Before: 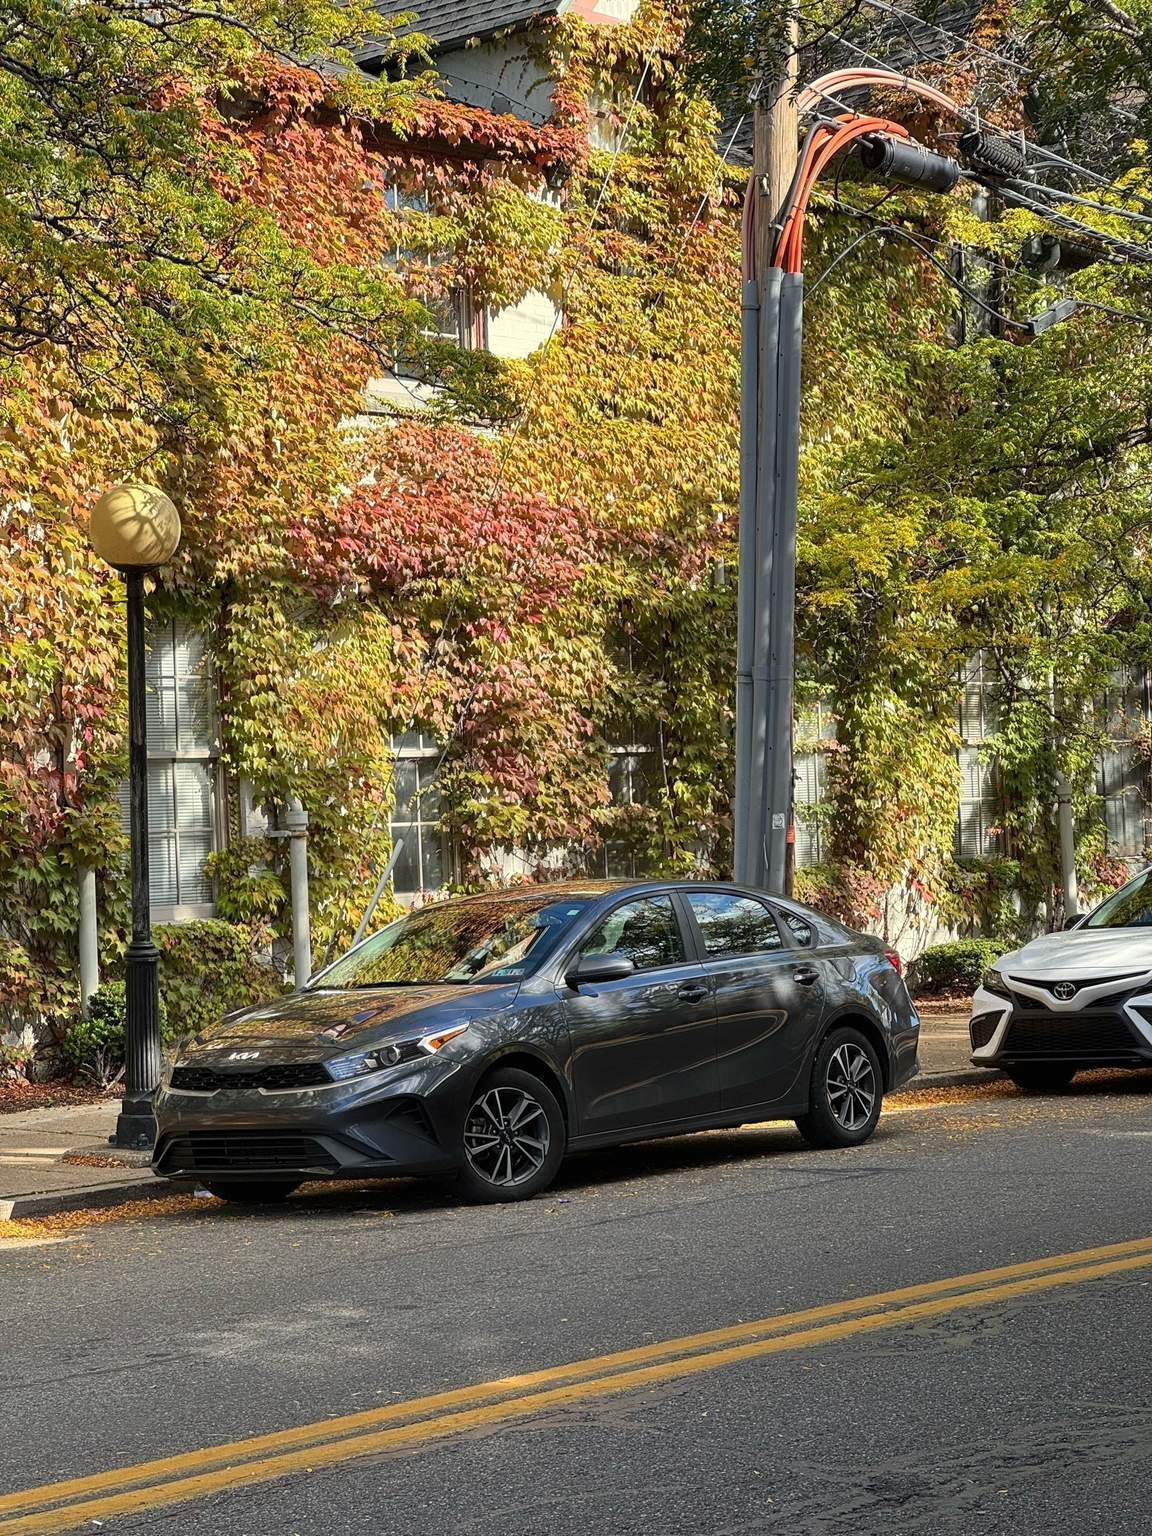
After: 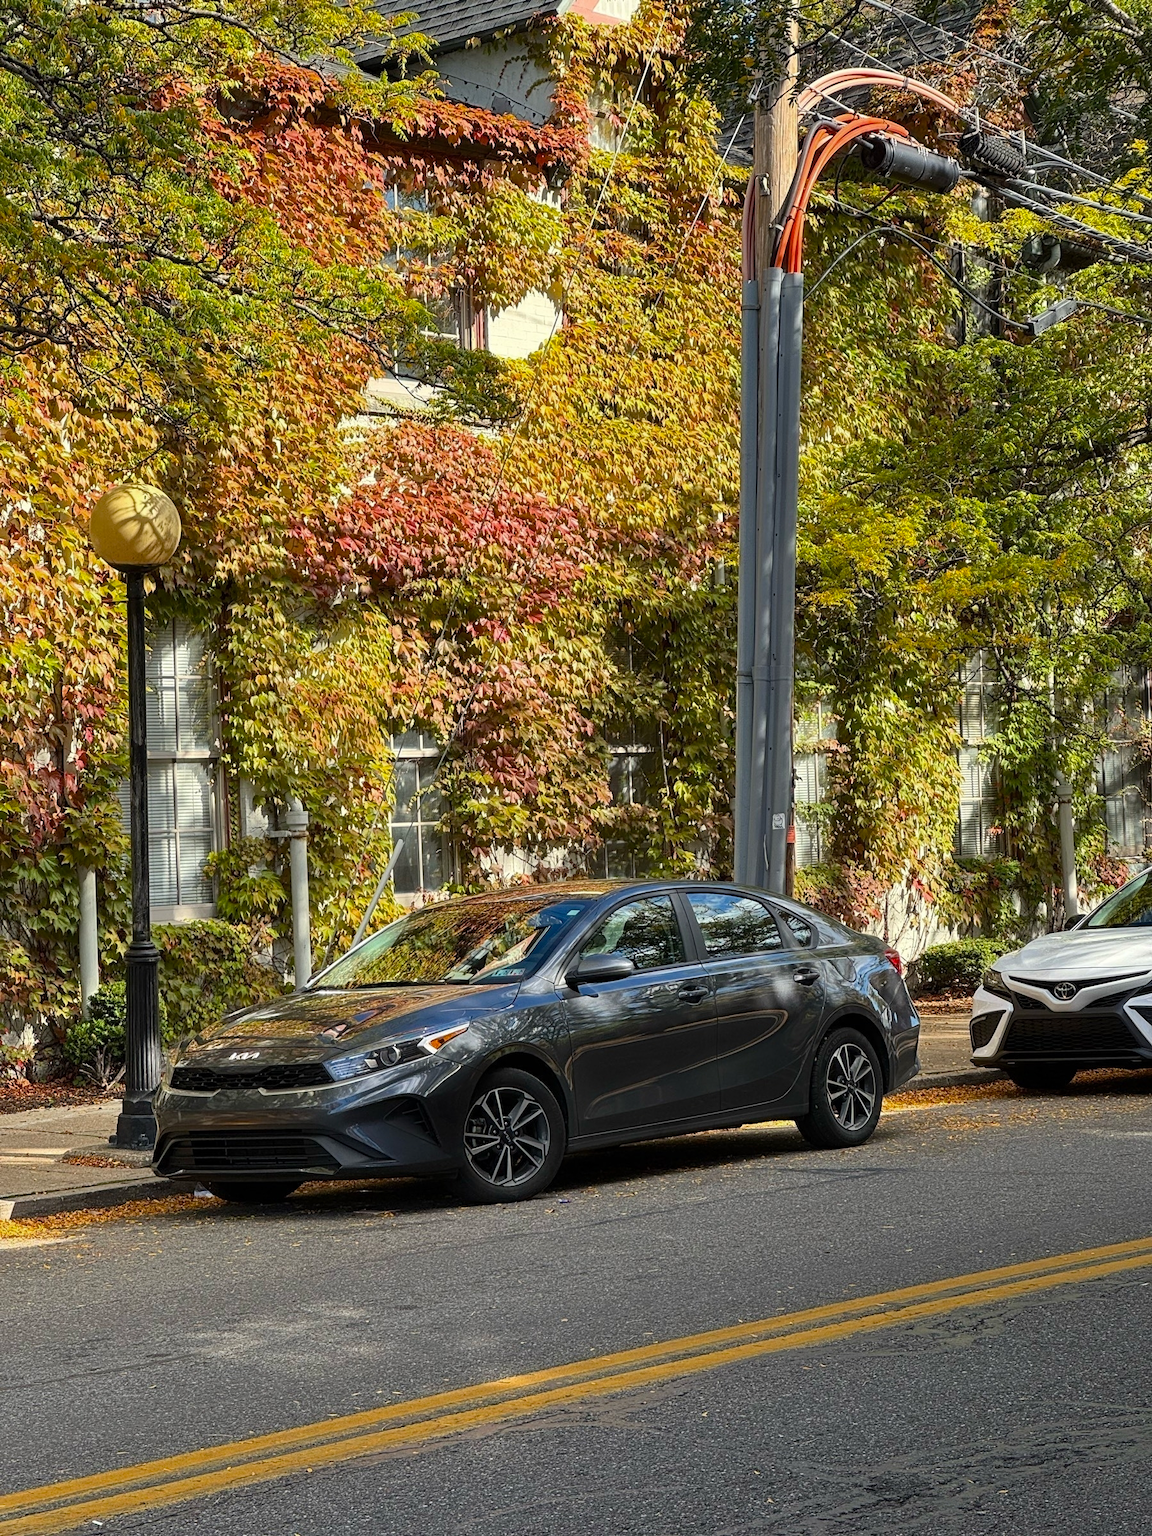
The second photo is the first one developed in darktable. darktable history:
exposure: compensate highlight preservation false
color balance rgb: perceptual saturation grading › global saturation 10.541%, saturation formula JzAzBz (2021)
